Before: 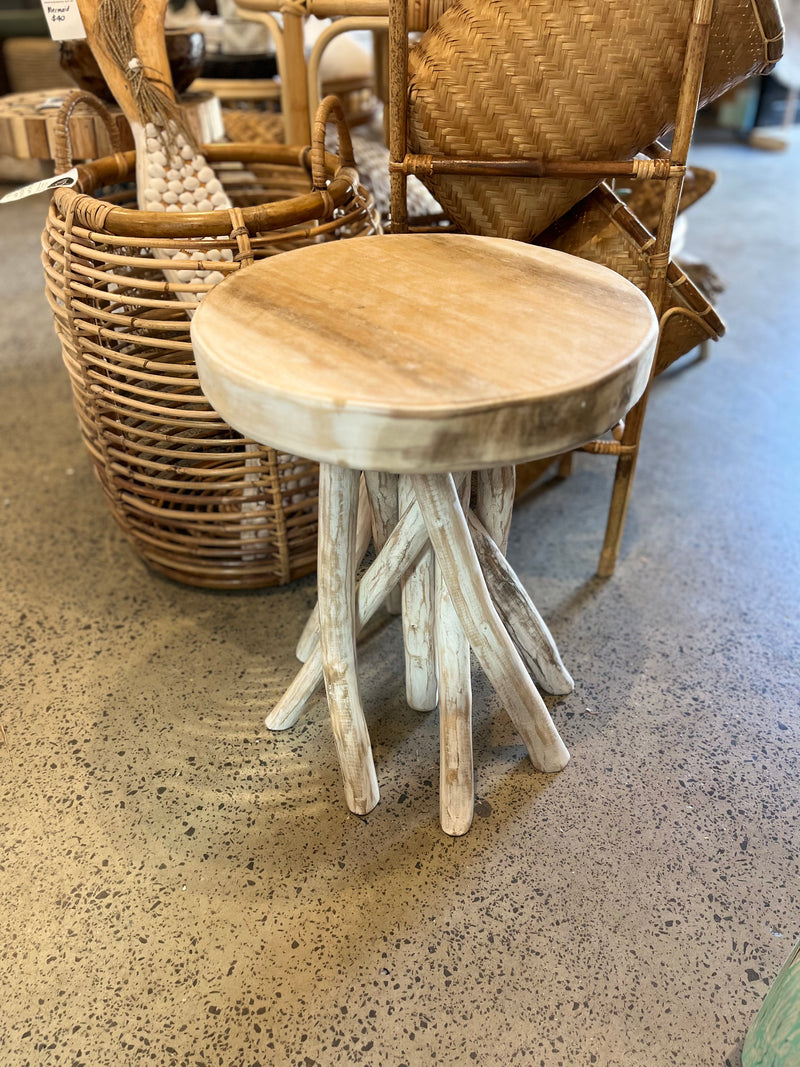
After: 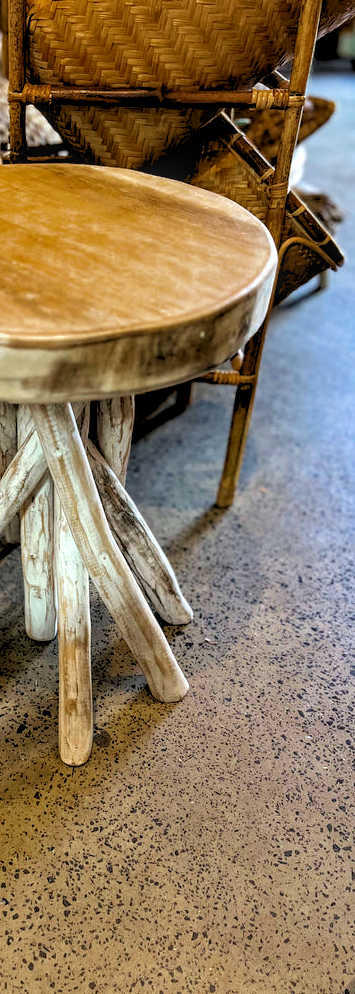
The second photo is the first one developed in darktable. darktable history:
velvia: on, module defaults
crop: left 47.628%, top 6.643%, right 7.874%
tone equalizer: on, module defaults
haze removal: compatibility mode true, adaptive false
local contrast: on, module defaults
color zones: curves: ch0 [(0.11, 0.396) (0.195, 0.36) (0.25, 0.5) (0.303, 0.412) (0.357, 0.544) (0.75, 0.5) (0.967, 0.328)]; ch1 [(0, 0.468) (0.112, 0.512) (0.202, 0.6) (0.25, 0.5) (0.307, 0.352) (0.357, 0.544) (0.75, 0.5) (0.963, 0.524)]
rgb levels: levels [[0.029, 0.461, 0.922], [0, 0.5, 1], [0, 0.5, 1]]
